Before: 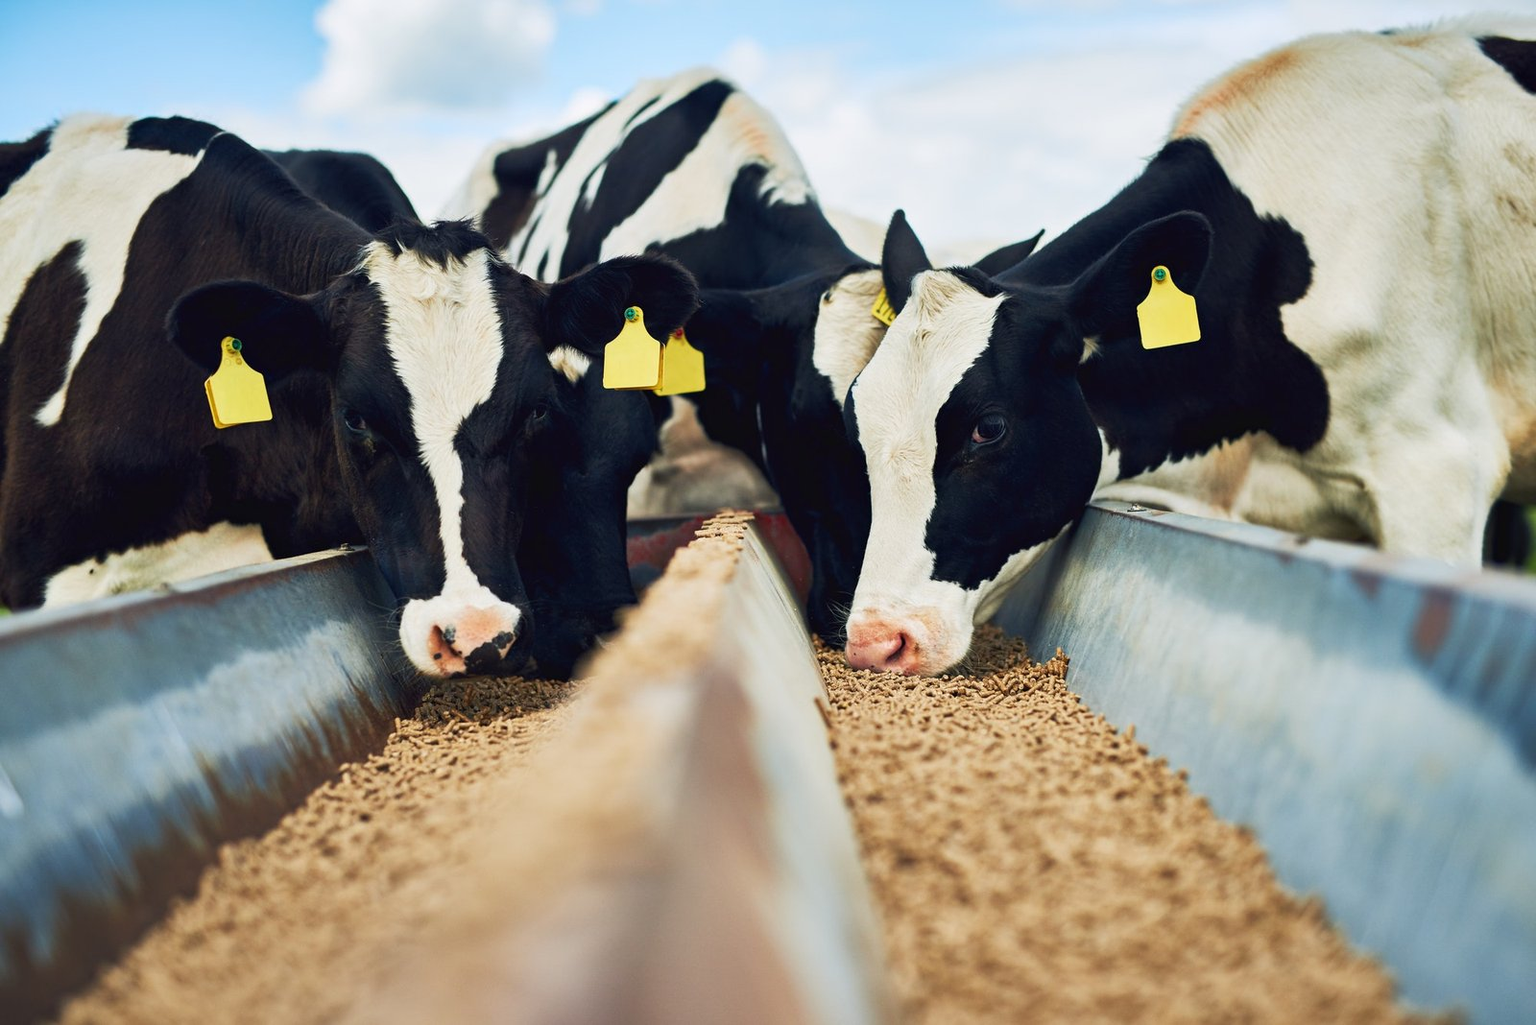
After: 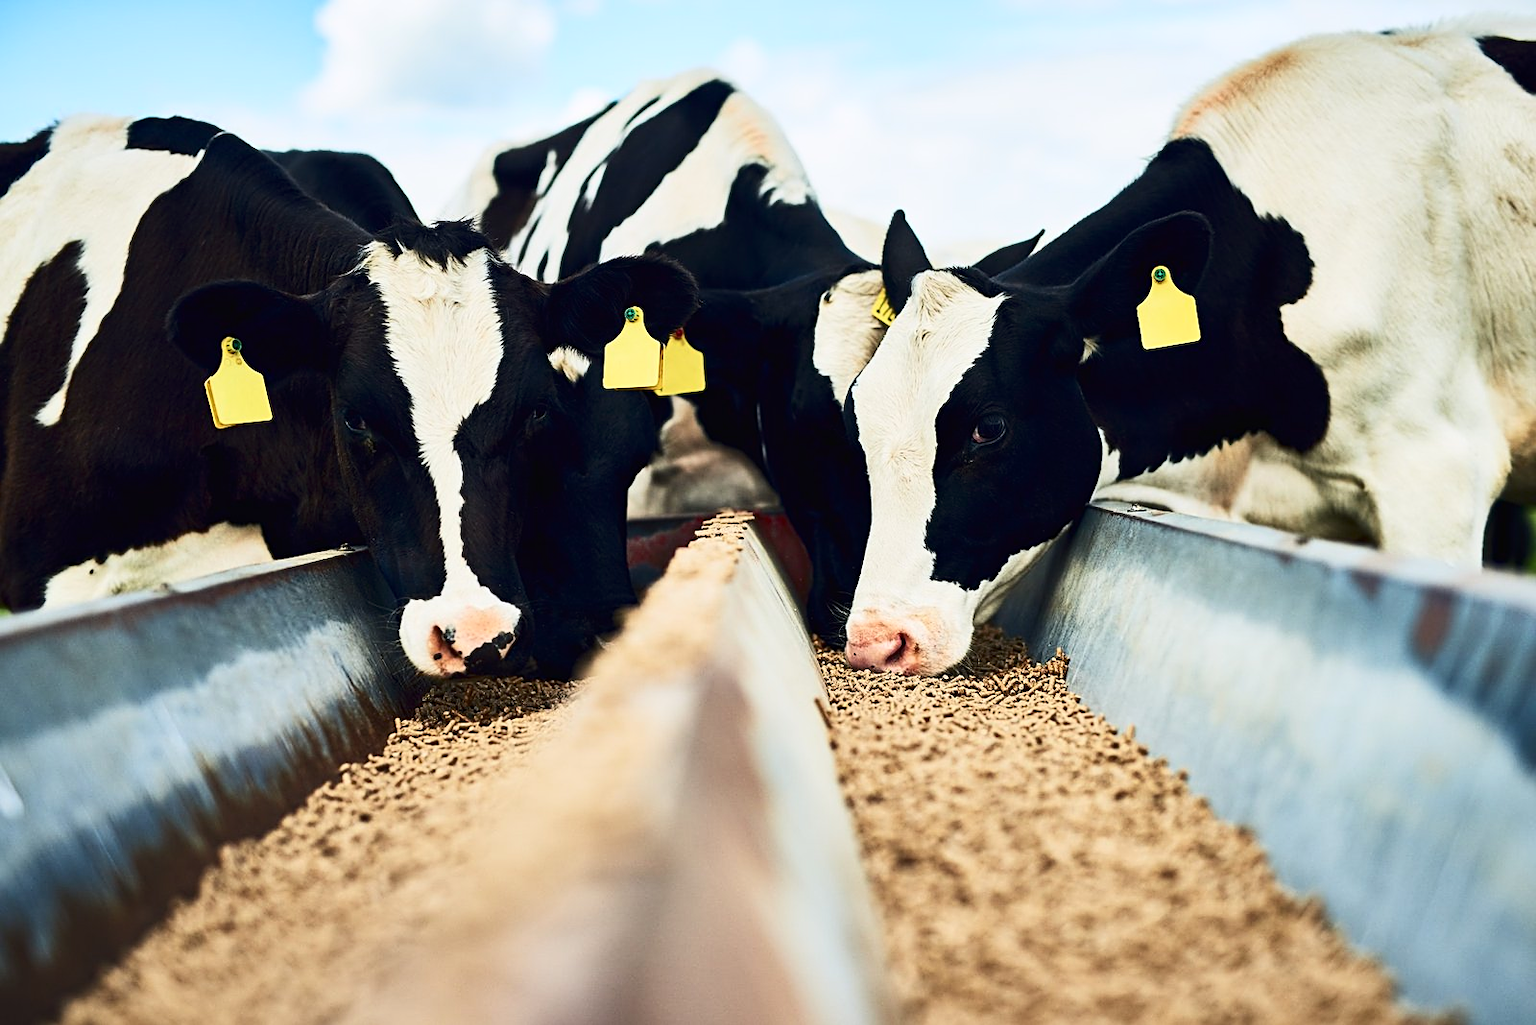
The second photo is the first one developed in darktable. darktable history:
sharpen: on, module defaults
contrast brightness saturation: contrast 0.278
